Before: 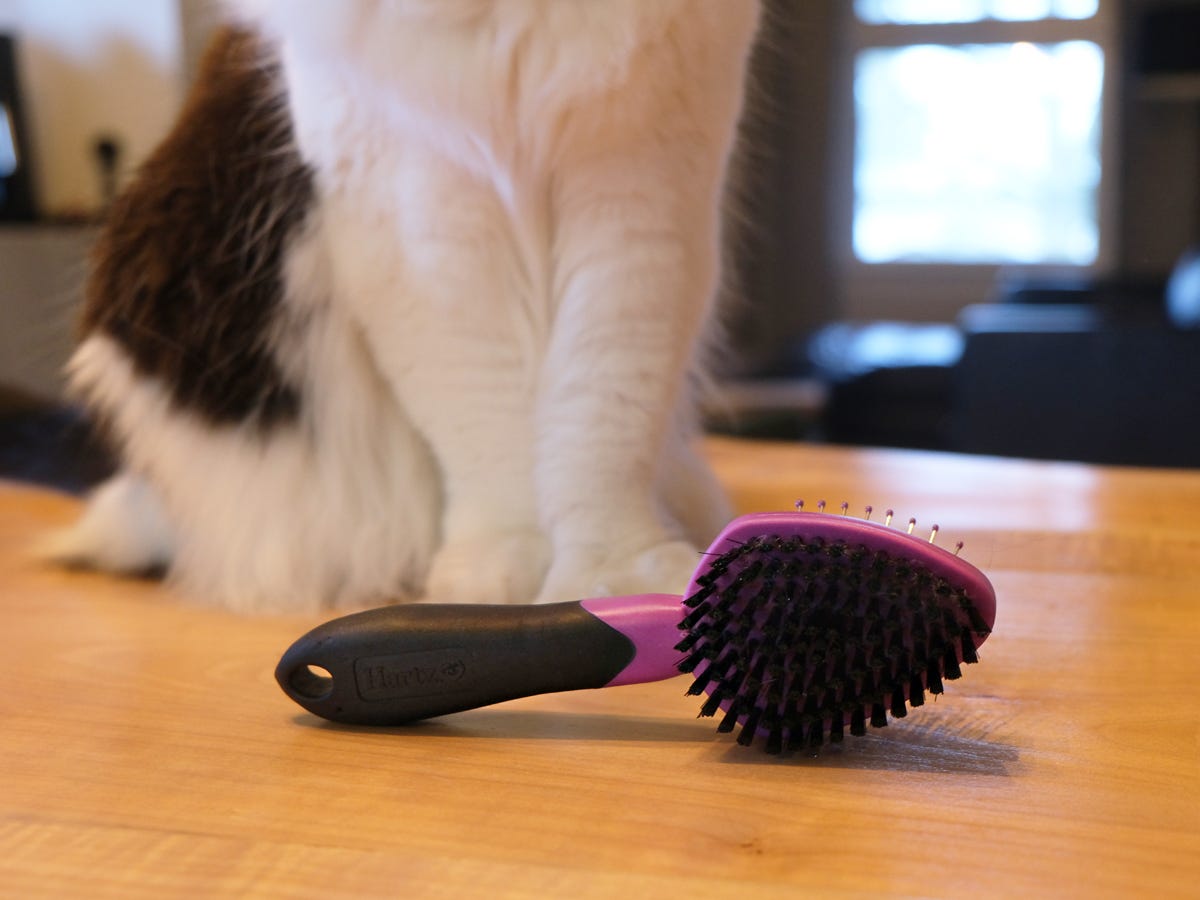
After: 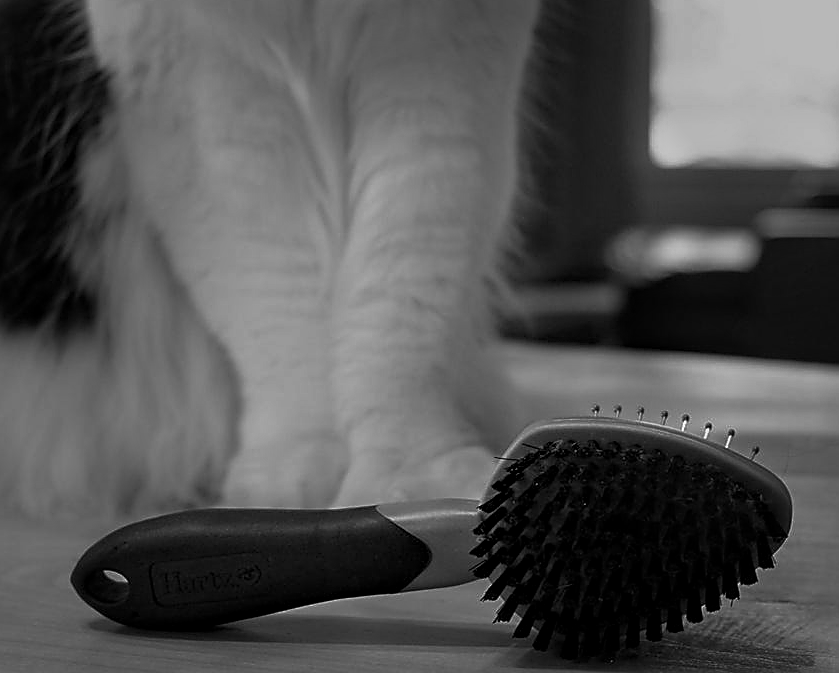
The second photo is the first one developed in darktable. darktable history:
sharpen: radius 1.4, amount 1.25, threshold 0.7
exposure: exposure 0.02 EV, compensate highlight preservation false
crop and rotate: left 17.046%, top 10.659%, right 12.989%, bottom 14.553%
base curve: curves: ch0 [(0, 0) (0.595, 0.418) (1, 1)], preserve colors none
vignetting: fall-off start 40%, fall-off radius 40%
haze removal: compatibility mode true, adaptive false
local contrast: on, module defaults
monochrome: on, module defaults
